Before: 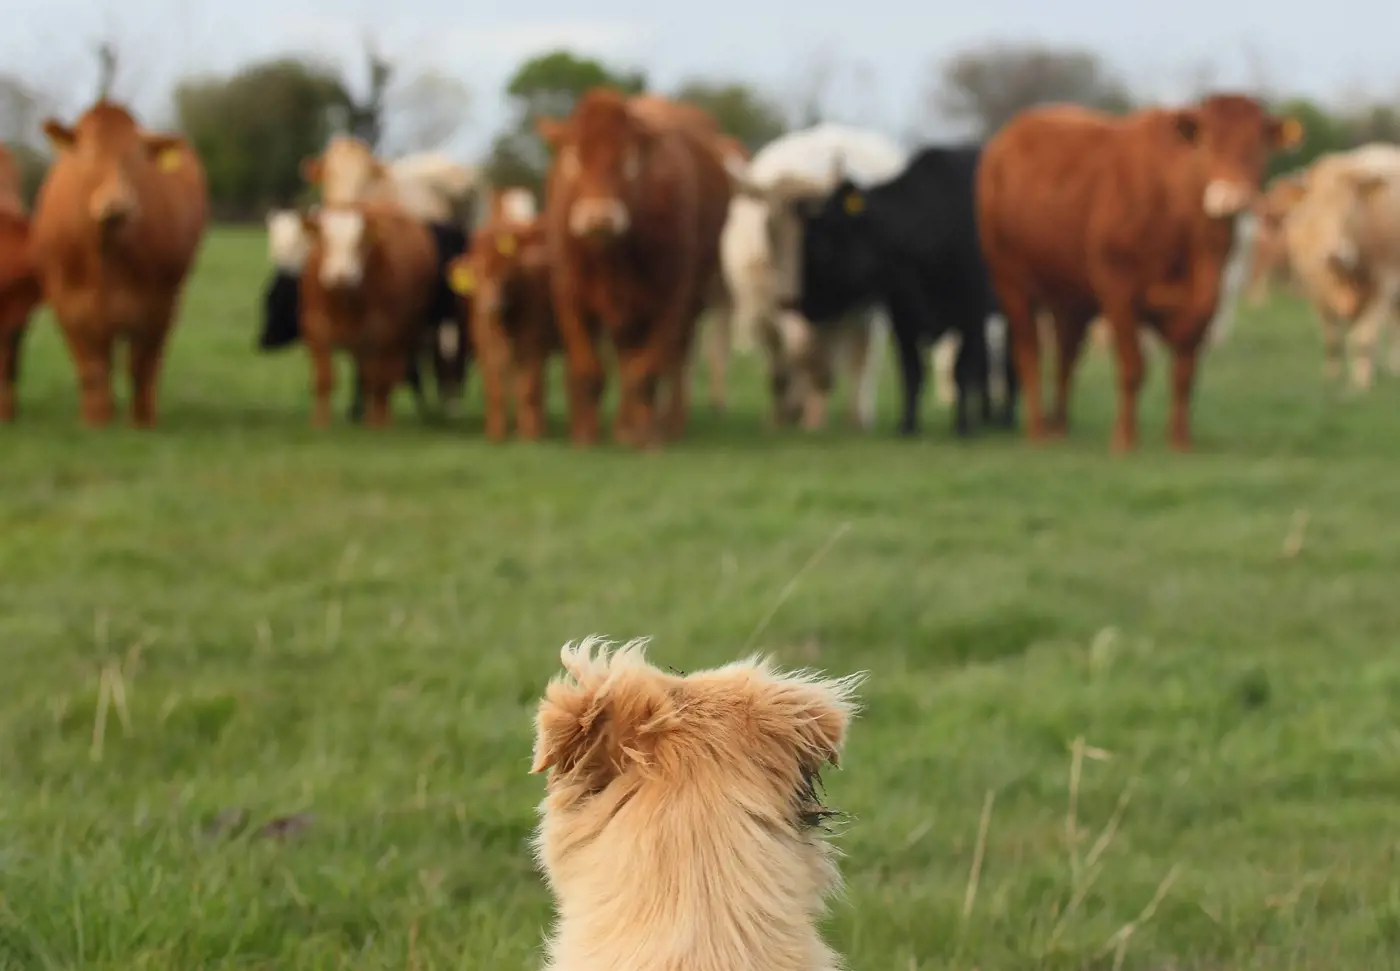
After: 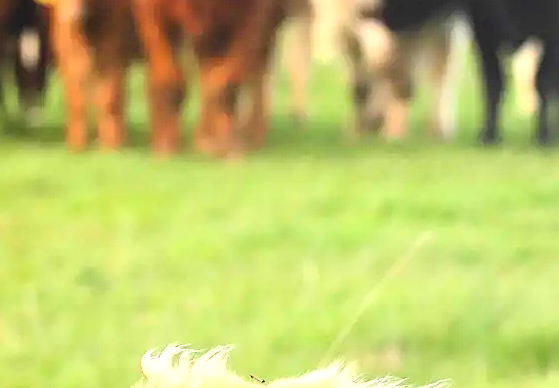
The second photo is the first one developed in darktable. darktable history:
tone equalizer: on, module defaults
exposure: black level correction 0, exposure 1.45 EV, compensate exposure bias true, compensate highlight preservation false
sharpen: on, module defaults
contrast brightness saturation: contrast 0.2, brightness 0.16, saturation 0.22
crop: left 30%, top 30%, right 30%, bottom 30%
